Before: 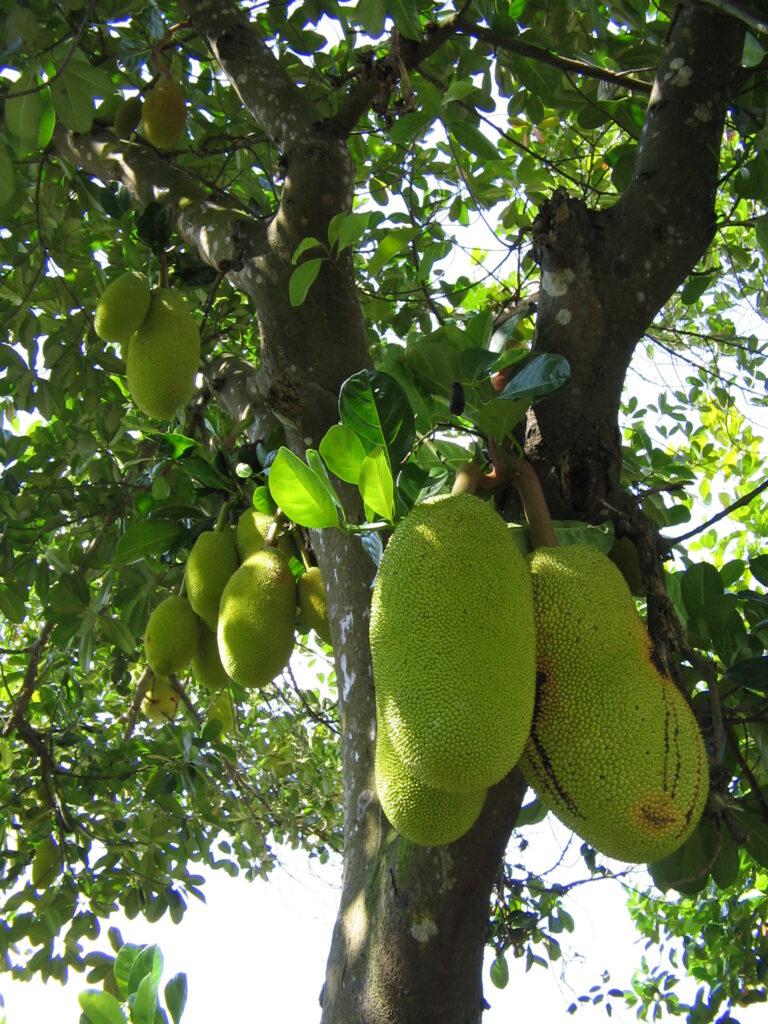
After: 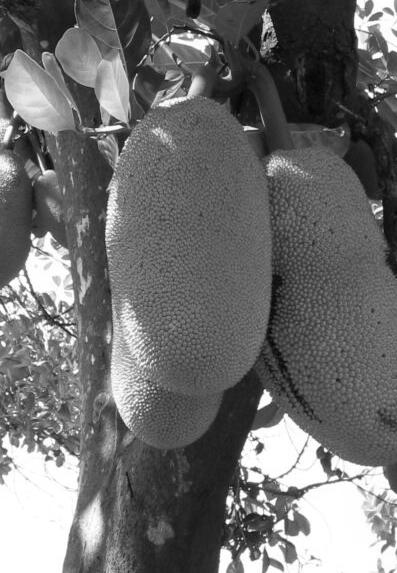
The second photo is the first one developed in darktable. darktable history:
crop: left 34.479%, top 38.822%, right 13.718%, bottom 5.172%
monochrome: on, module defaults
